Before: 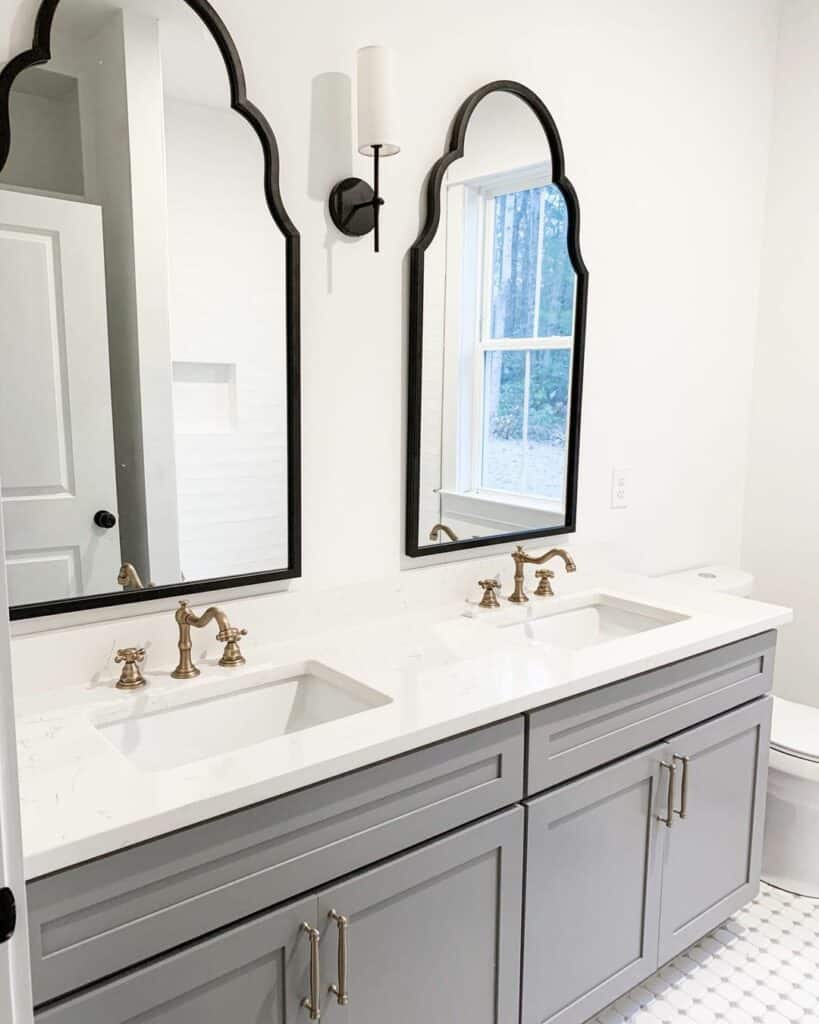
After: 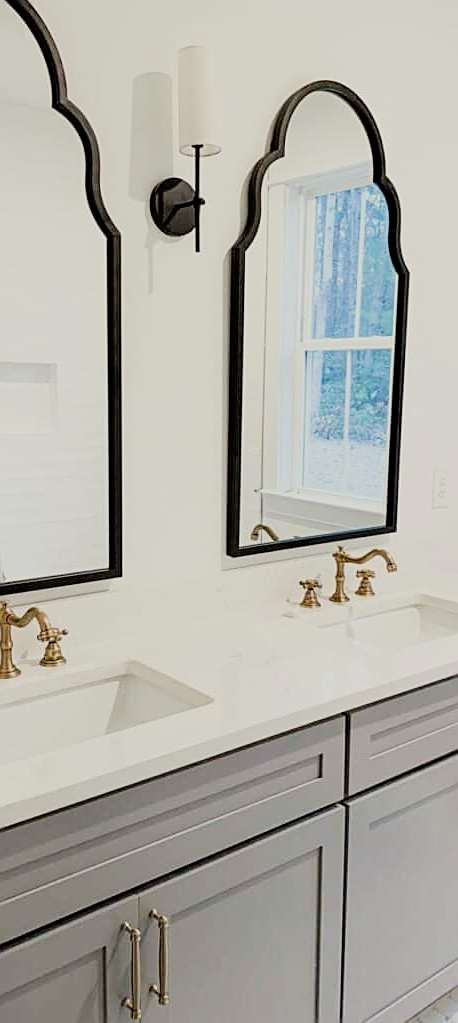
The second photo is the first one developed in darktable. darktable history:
color balance rgb: highlights gain › luminance 7.665%, highlights gain › chroma 1.92%, highlights gain › hue 90.46°, perceptual saturation grading › global saturation 20%, perceptual saturation grading › highlights -14.067%, perceptual saturation grading › shadows 49.756%
sharpen: on, module defaults
crop: left 21.875%, right 22.107%, bottom 0.006%
filmic rgb: black relative exposure -7.65 EV, white relative exposure 4.56 EV, threshold 2.94 EV, hardness 3.61, enable highlight reconstruction true
